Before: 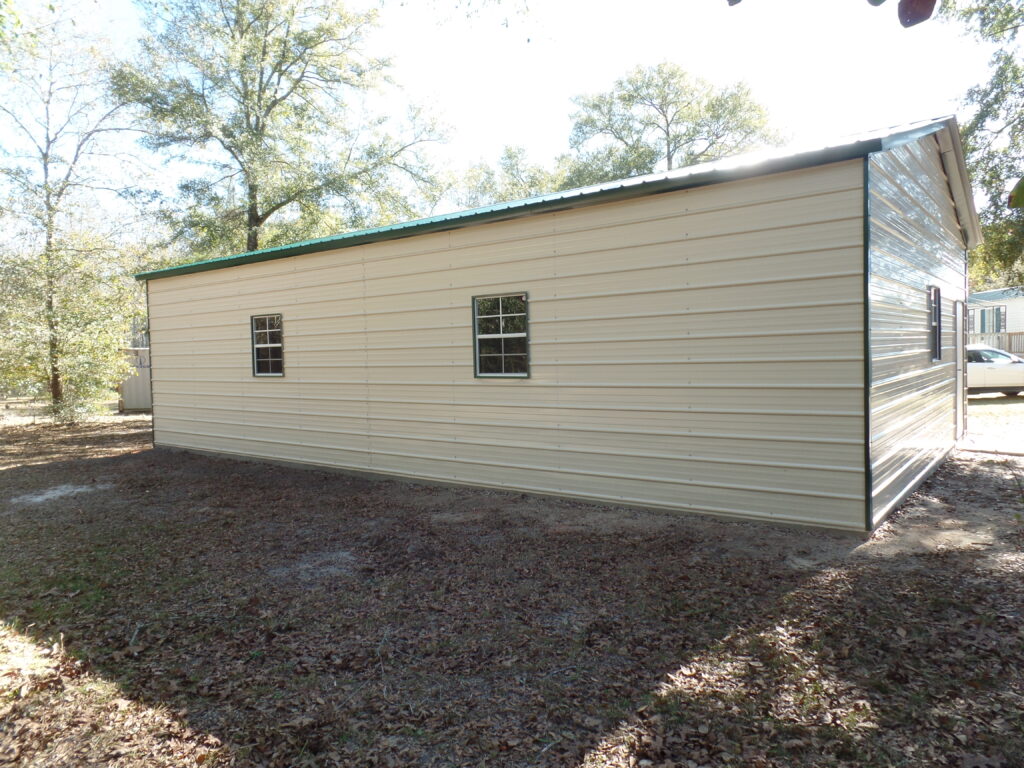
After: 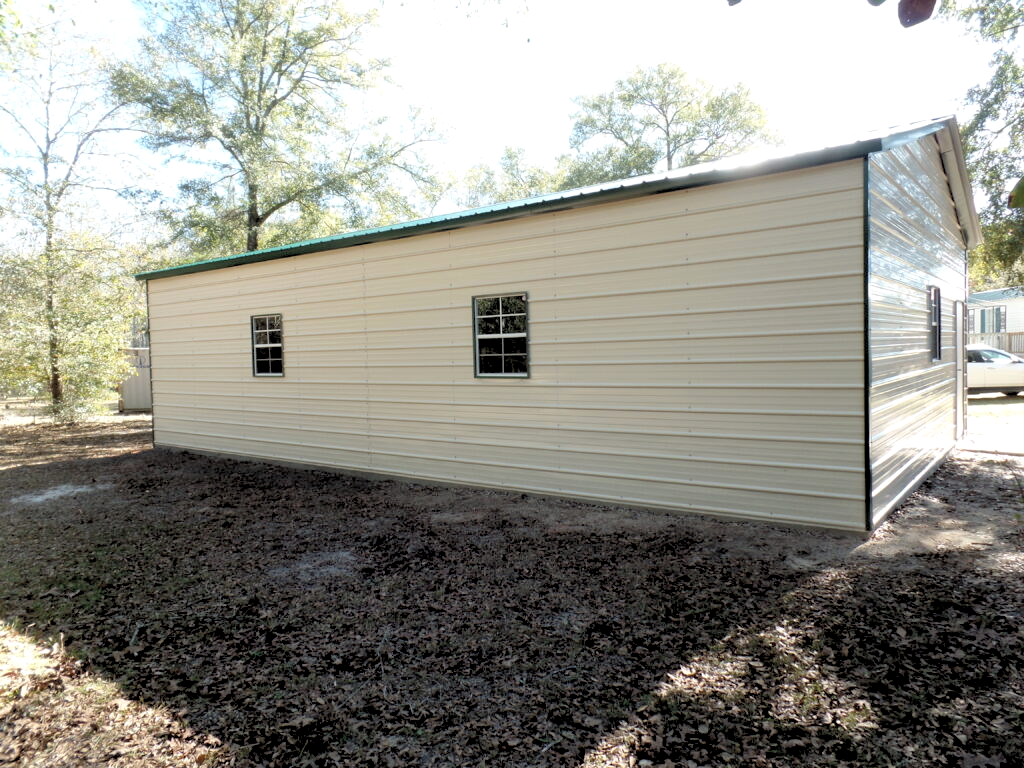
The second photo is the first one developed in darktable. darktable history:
rgb levels: levels [[0.029, 0.461, 0.922], [0, 0.5, 1], [0, 0.5, 1]]
white balance: emerald 1
